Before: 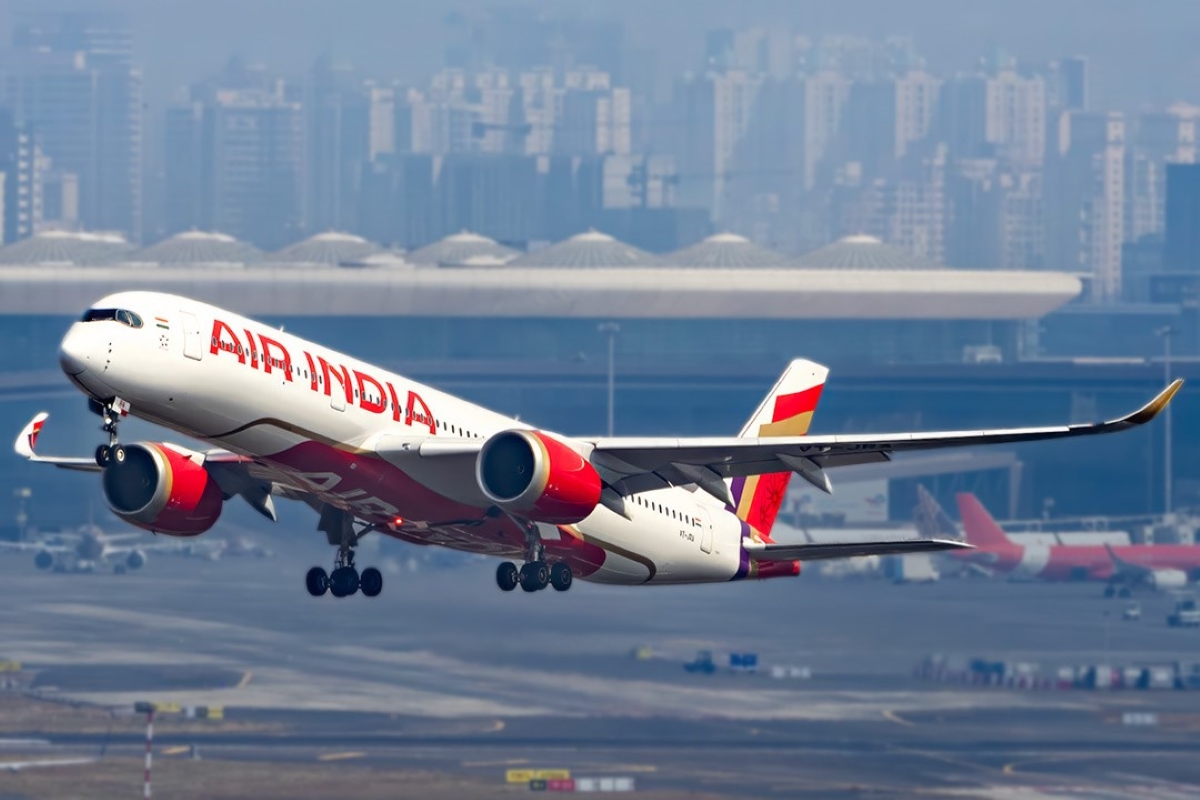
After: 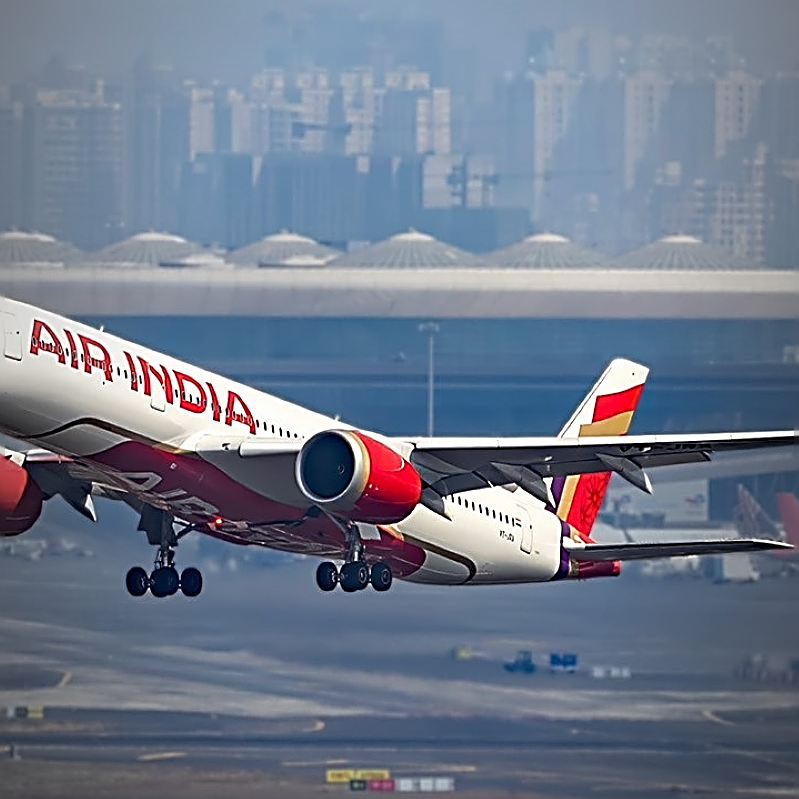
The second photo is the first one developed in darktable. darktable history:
crop and rotate: left 15.055%, right 18.278%
sharpen: amount 2
vignetting: fall-off start 97%, fall-off radius 100%, width/height ratio 0.609, unbound false
